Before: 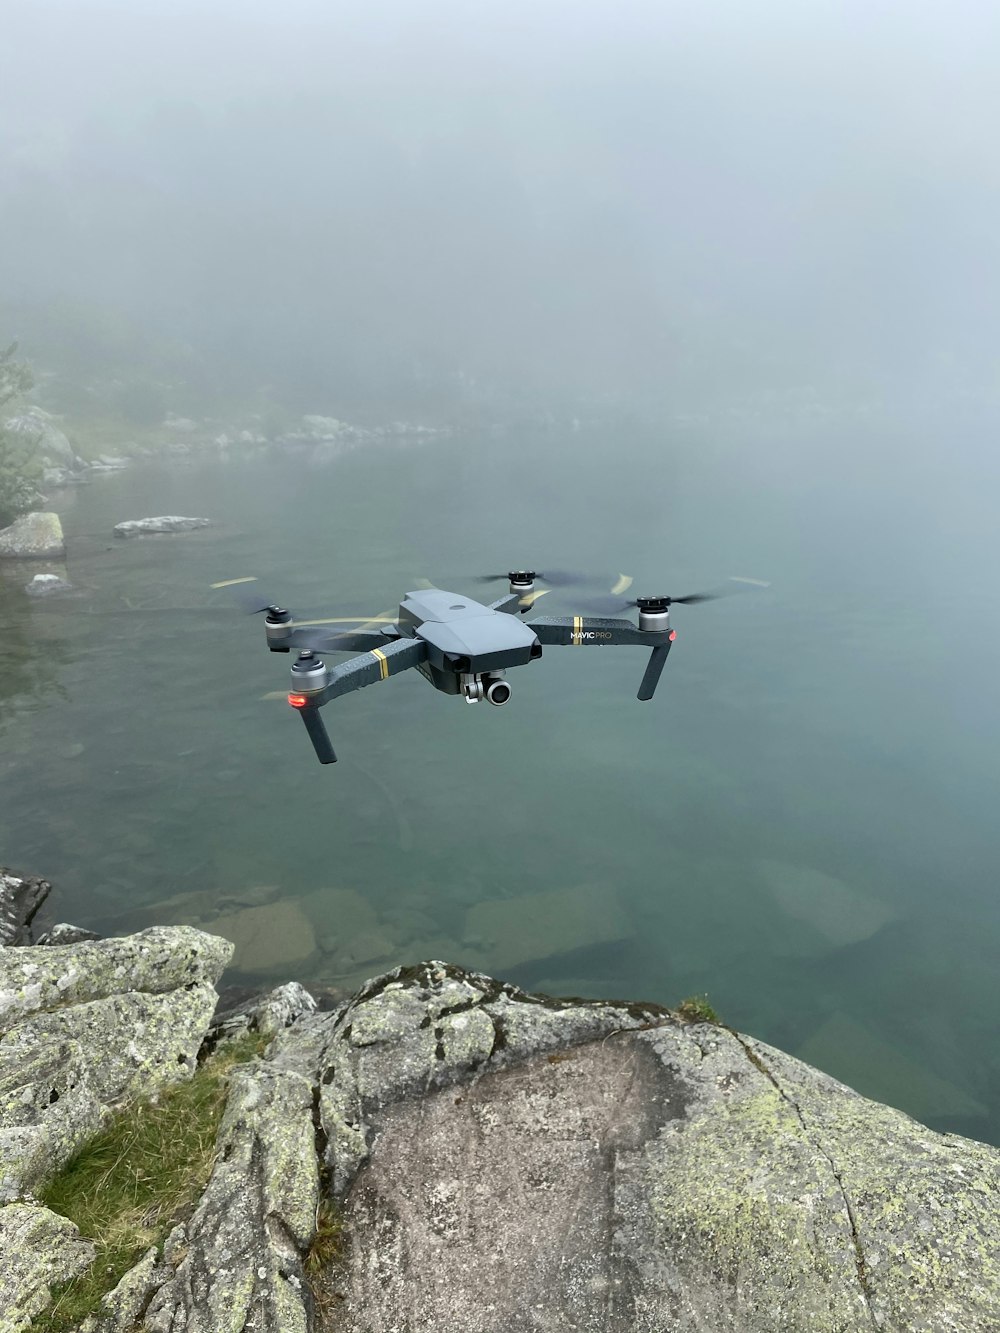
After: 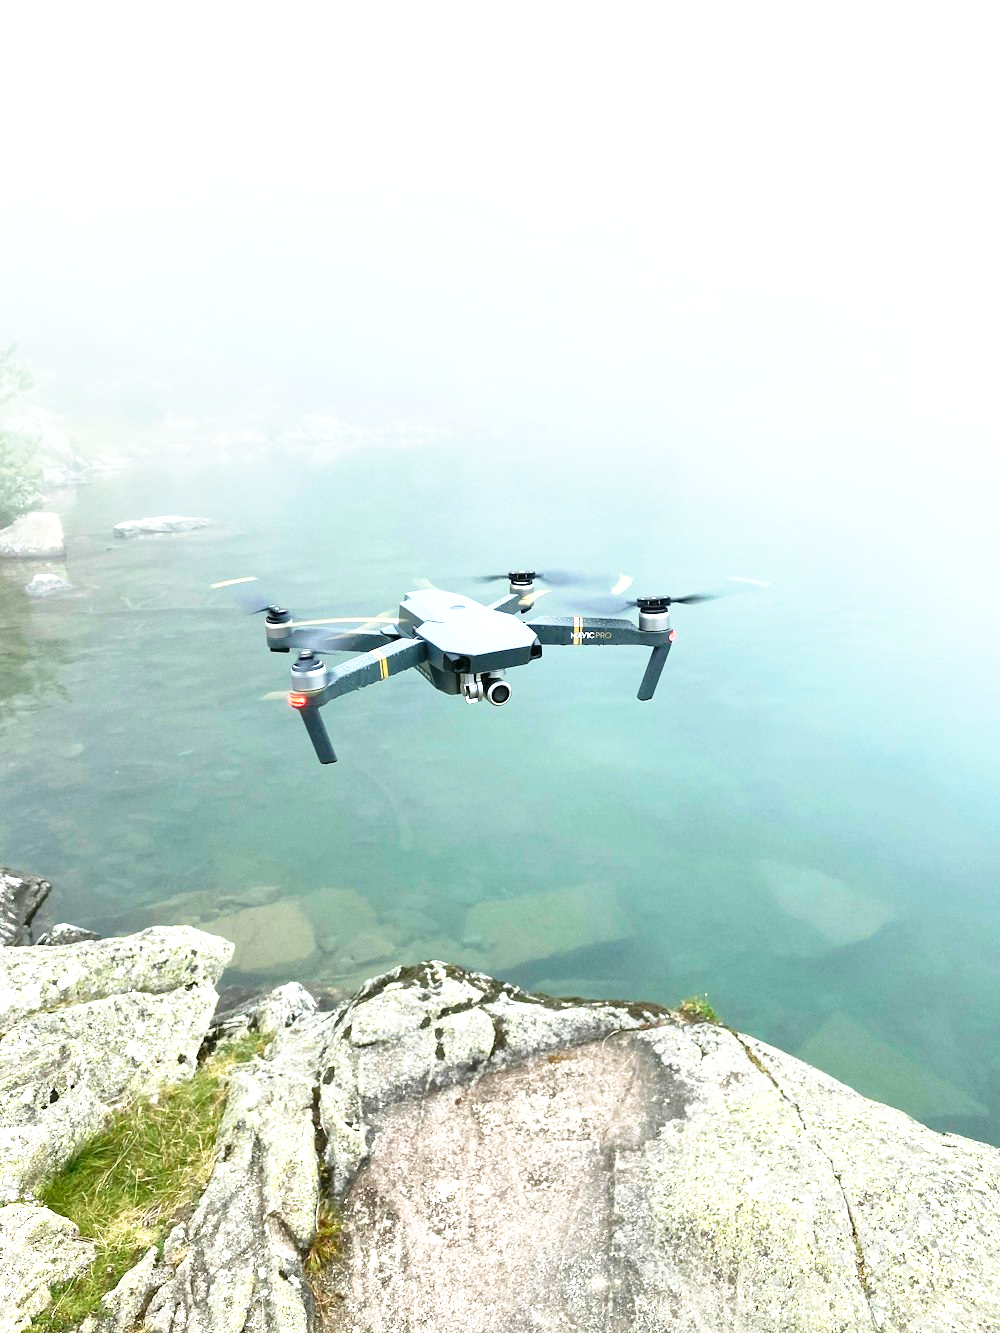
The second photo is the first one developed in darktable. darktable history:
base curve: curves: ch0 [(0, 0) (0.688, 0.865) (1, 1)], preserve colors none
exposure: black level correction 0, exposure 1.2 EV, compensate highlight preservation false
